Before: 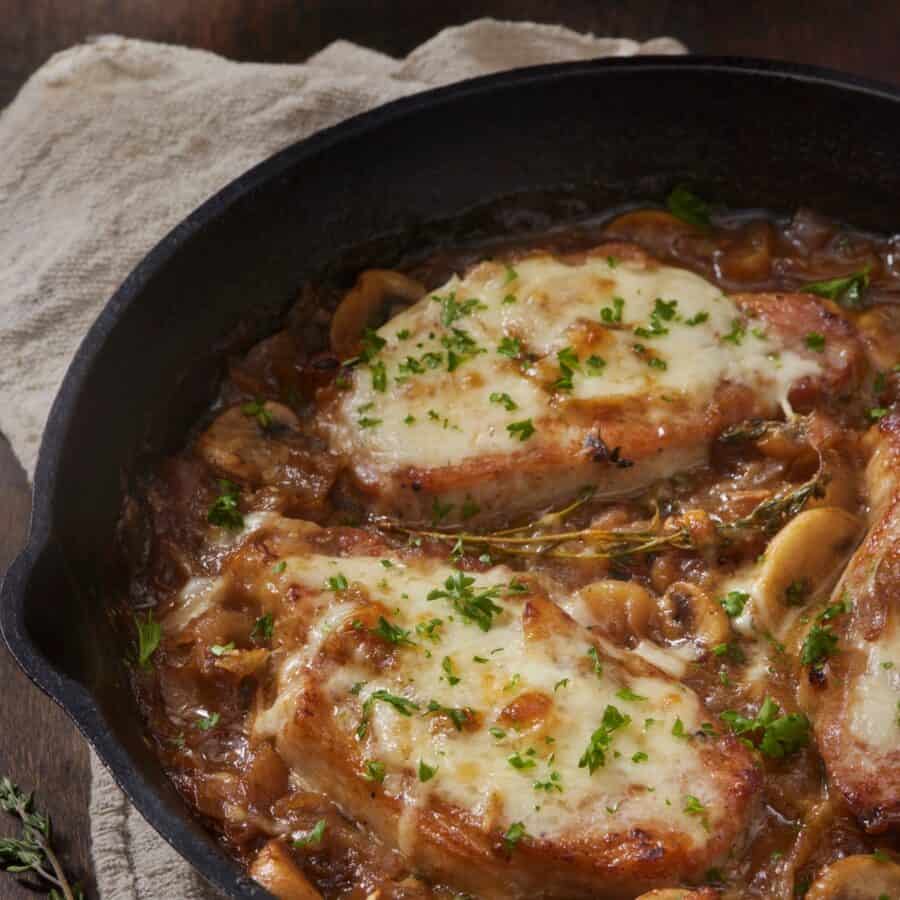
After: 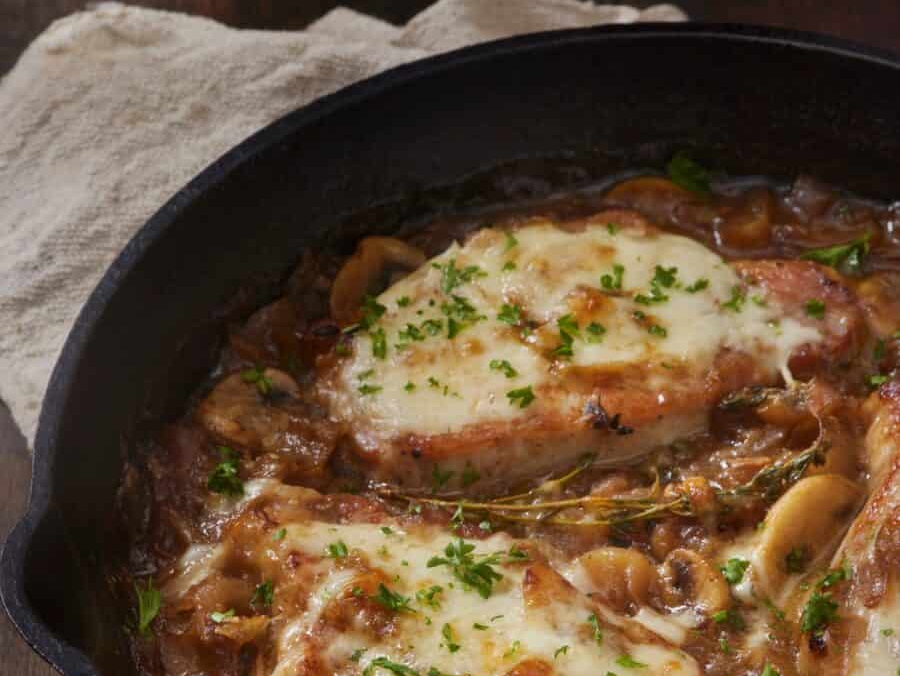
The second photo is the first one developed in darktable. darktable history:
crop: top 3.738%, bottom 21.119%
